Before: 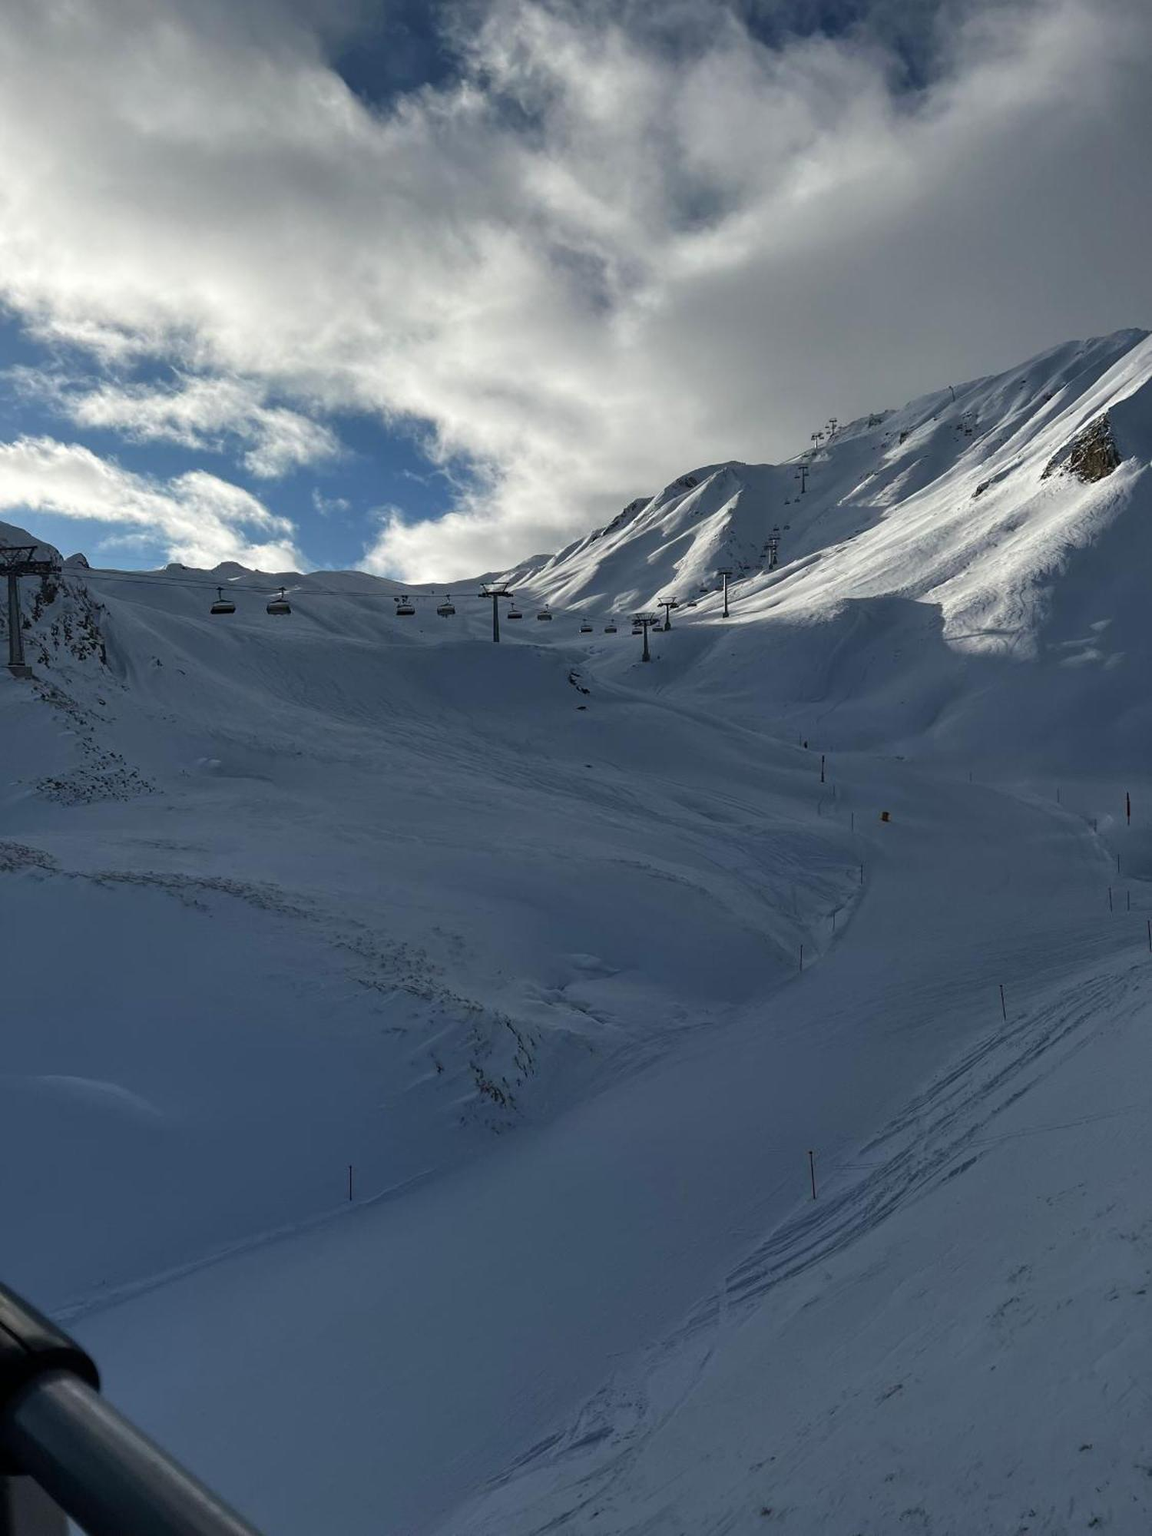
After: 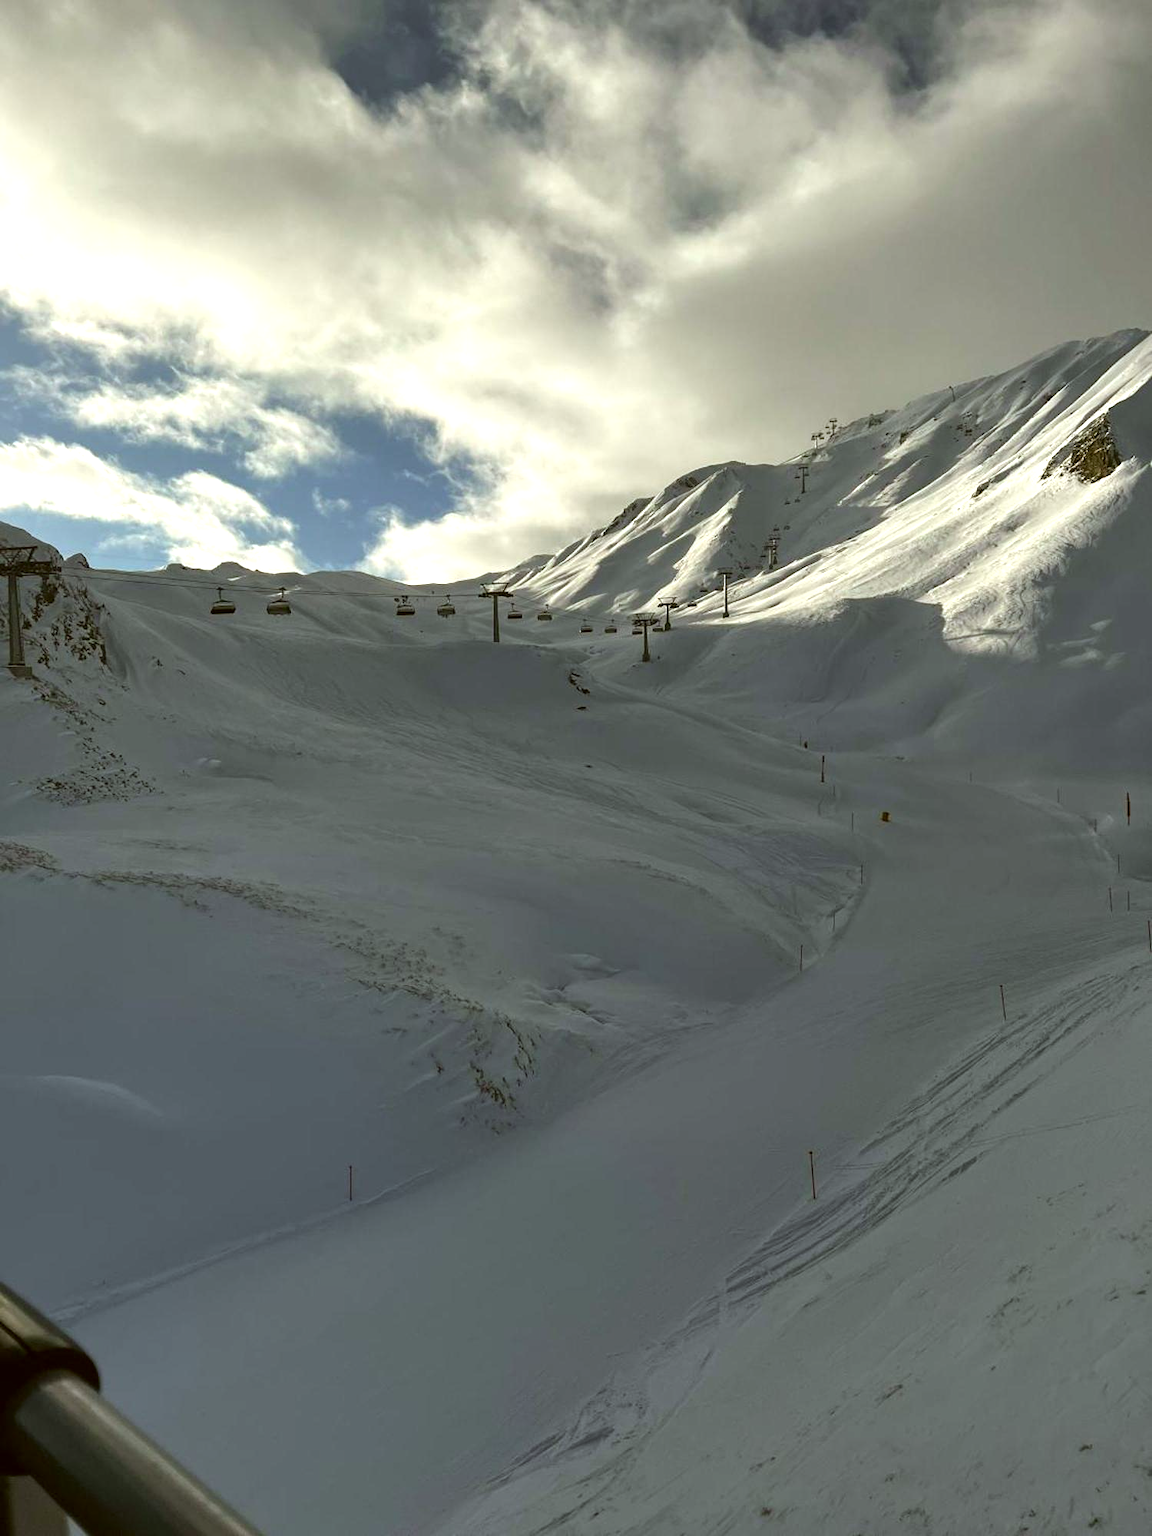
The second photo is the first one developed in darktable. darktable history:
exposure: black level correction 0, exposure 0.6 EV, compensate highlight preservation false
color correction: highlights a* -1.43, highlights b* 10.12, shadows a* 0.395, shadows b* 19.35
tone equalizer: on, module defaults
